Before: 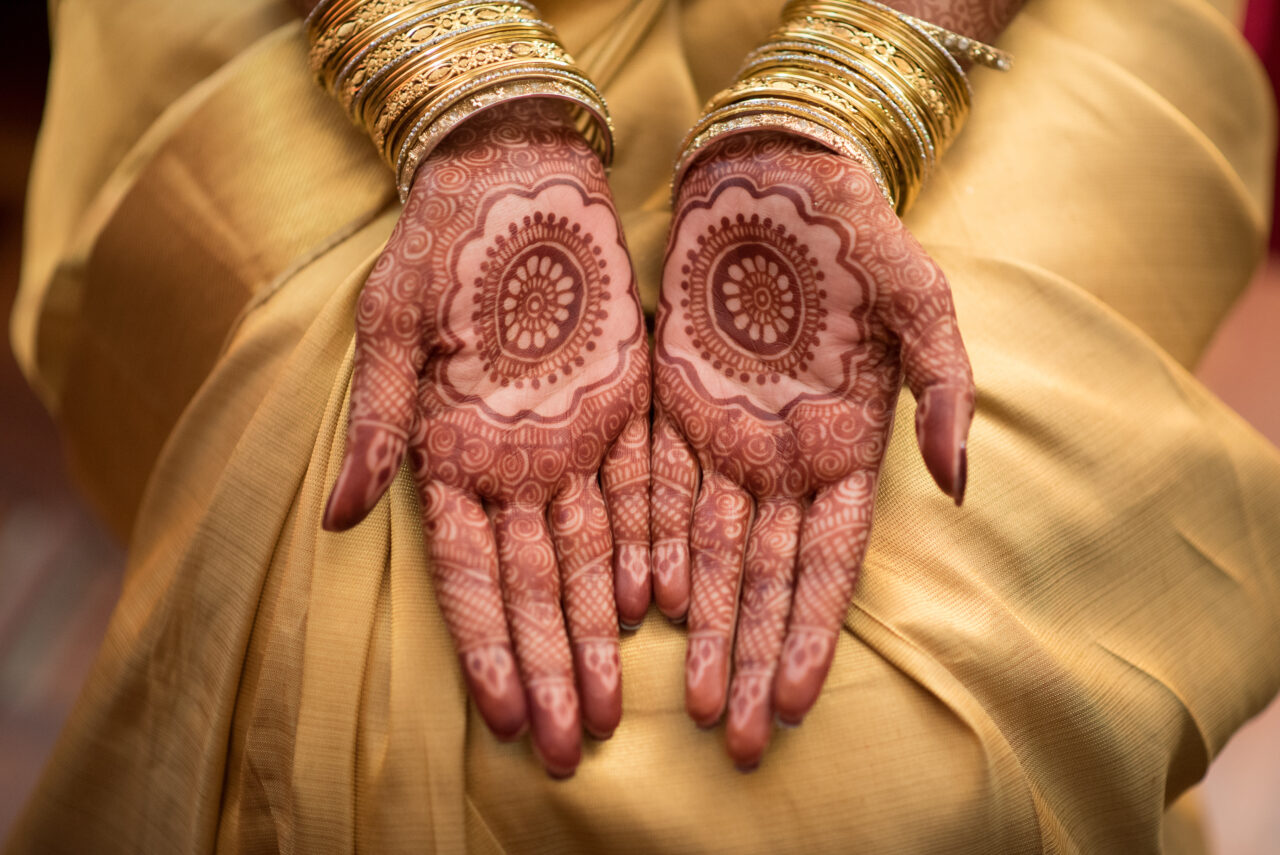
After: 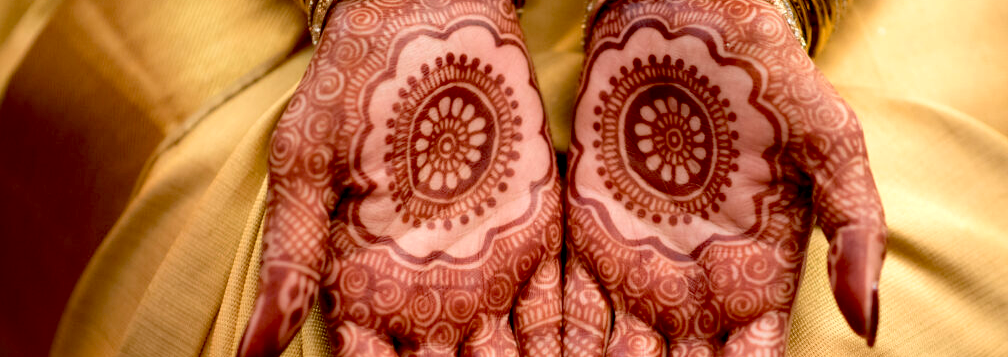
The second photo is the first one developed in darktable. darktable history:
crop: left 6.918%, top 18.63%, right 14.292%, bottom 39.532%
exposure: black level correction 0.028, exposure -0.076 EV, compensate highlight preservation false
tone equalizer: -8 EV -0.438 EV, -7 EV -0.373 EV, -6 EV -0.31 EV, -5 EV -0.228 EV, -3 EV 0.231 EV, -2 EV 0.326 EV, -1 EV 0.368 EV, +0 EV 0.403 EV, mask exposure compensation -0.49 EV
